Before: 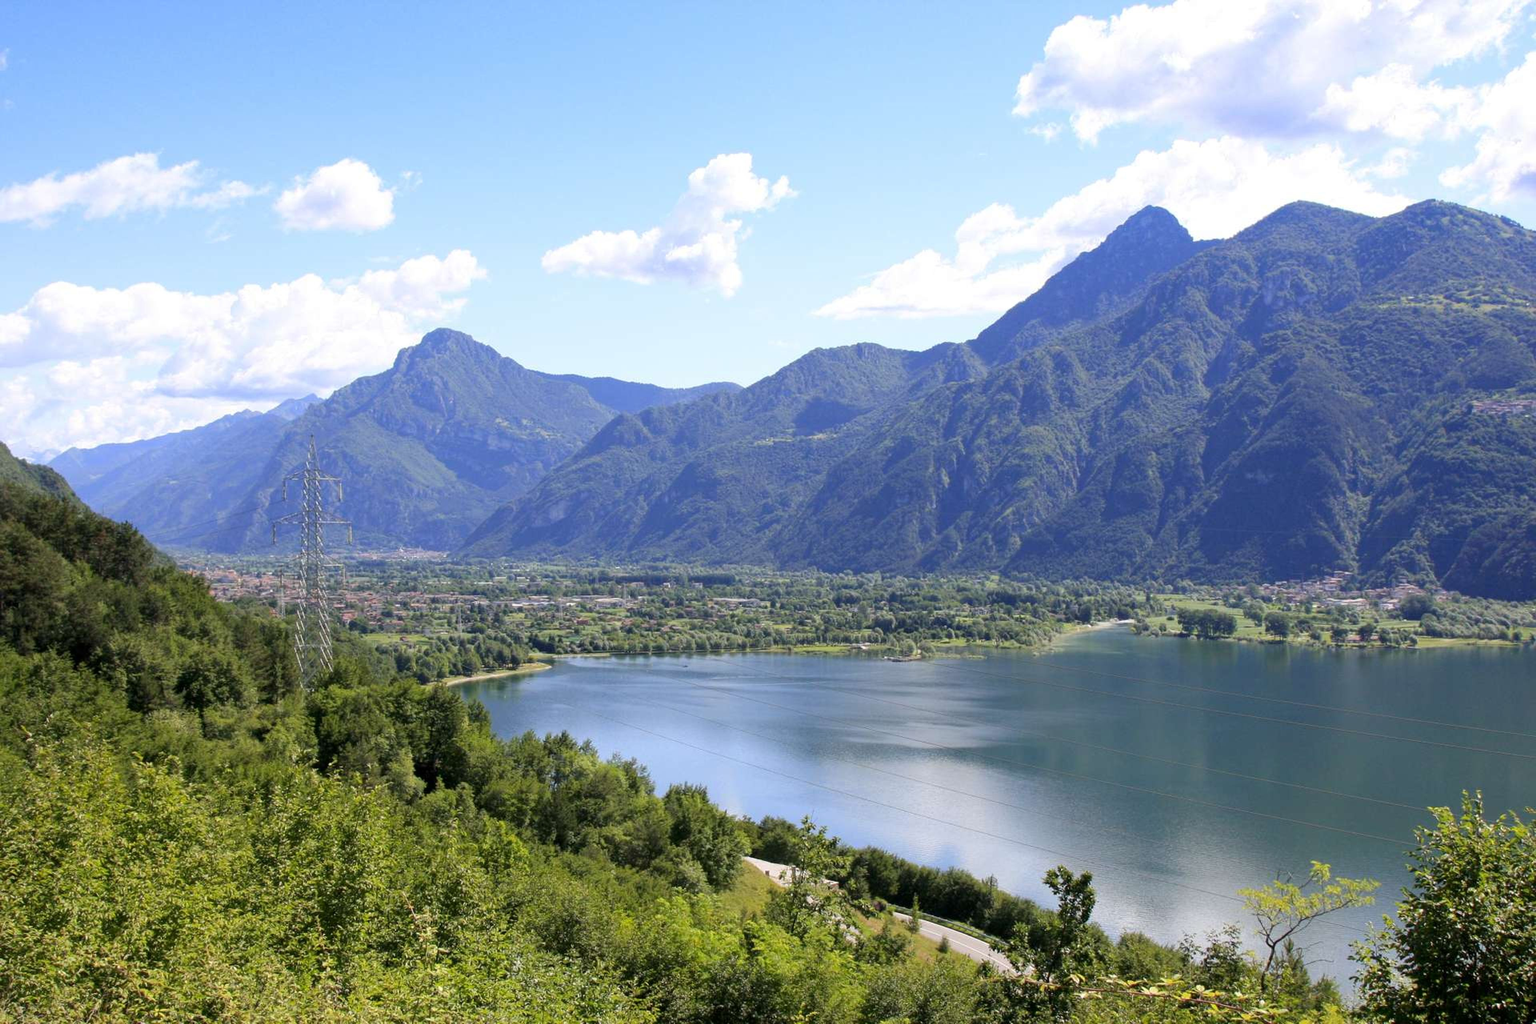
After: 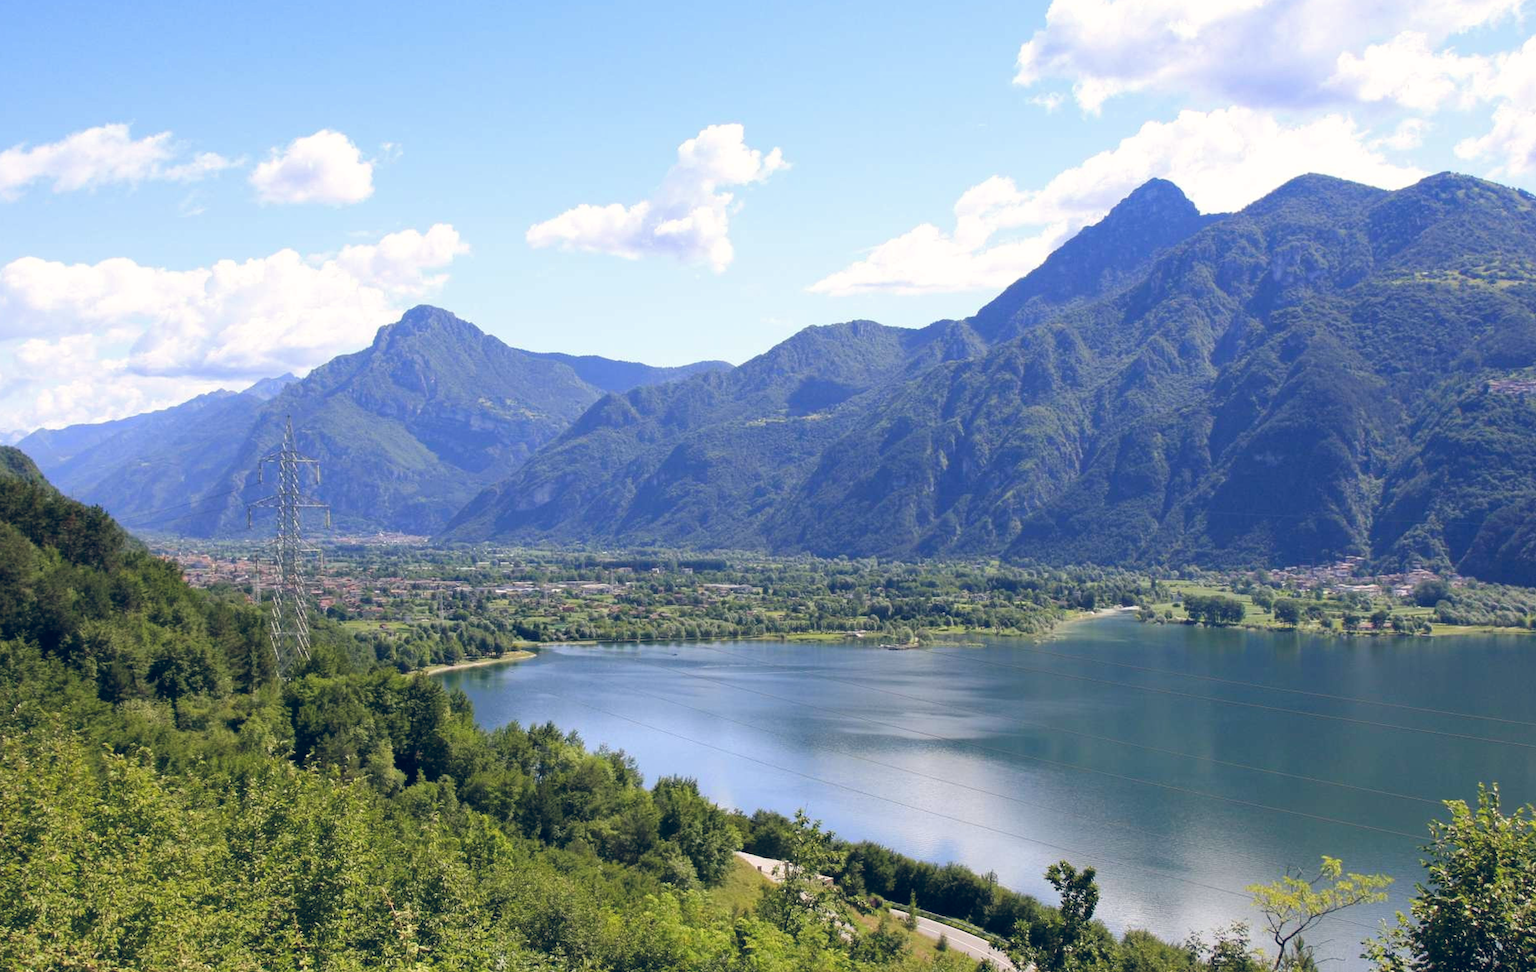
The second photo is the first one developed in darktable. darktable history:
crop: left 2.175%, top 3.319%, right 1.112%, bottom 4.864%
color balance rgb: shadows lift › chroma 0.878%, shadows lift › hue 115.53°, highlights gain › chroma 1.031%, highlights gain › hue 70.06°, global offset › luminance 0.366%, global offset › chroma 0.209%, global offset › hue 255.06°, perceptual saturation grading › global saturation -2.122%, perceptual saturation grading › highlights -7.512%, perceptual saturation grading › mid-tones 8.334%, perceptual saturation grading › shadows 4.644%, global vibrance 20%
